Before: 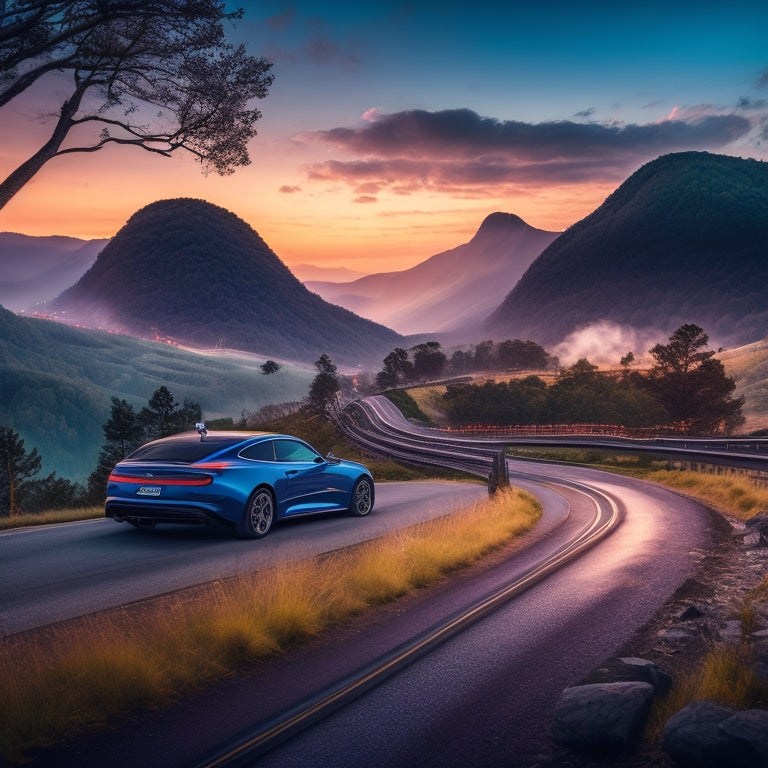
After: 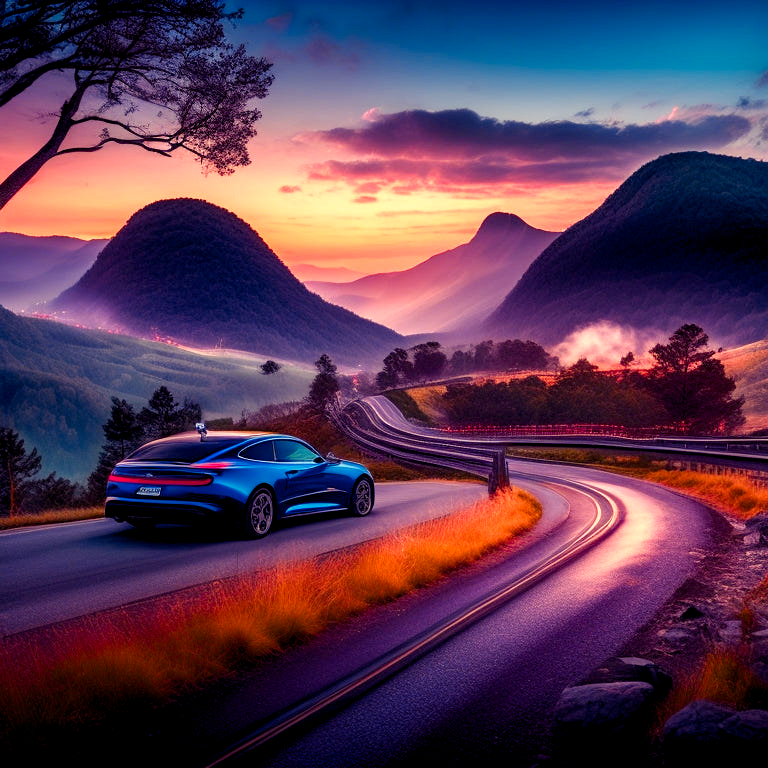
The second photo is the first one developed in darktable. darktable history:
color zones: curves: ch1 [(0.235, 0.558) (0.75, 0.5)]; ch2 [(0.25, 0.462) (0.749, 0.457)], mix 25.94%
color balance rgb: shadows lift › luminance -21.66%, shadows lift › chroma 8.98%, shadows lift › hue 283.37°, power › chroma 1.55%, power › hue 25.59°, highlights gain › luminance 6.08%, highlights gain › chroma 2.55%, highlights gain › hue 90°, global offset › luminance -0.87%, perceptual saturation grading › global saturation 27.49%, perceptual saturation grading › highlights -28.39%, perceptual saturation grading › mid-tones 15.22%, perceptual saturation grading › shadows 33.98%, perceptual brilliance grading › highlights 10%, perceptual brilliance grading › mid-tones 5%
